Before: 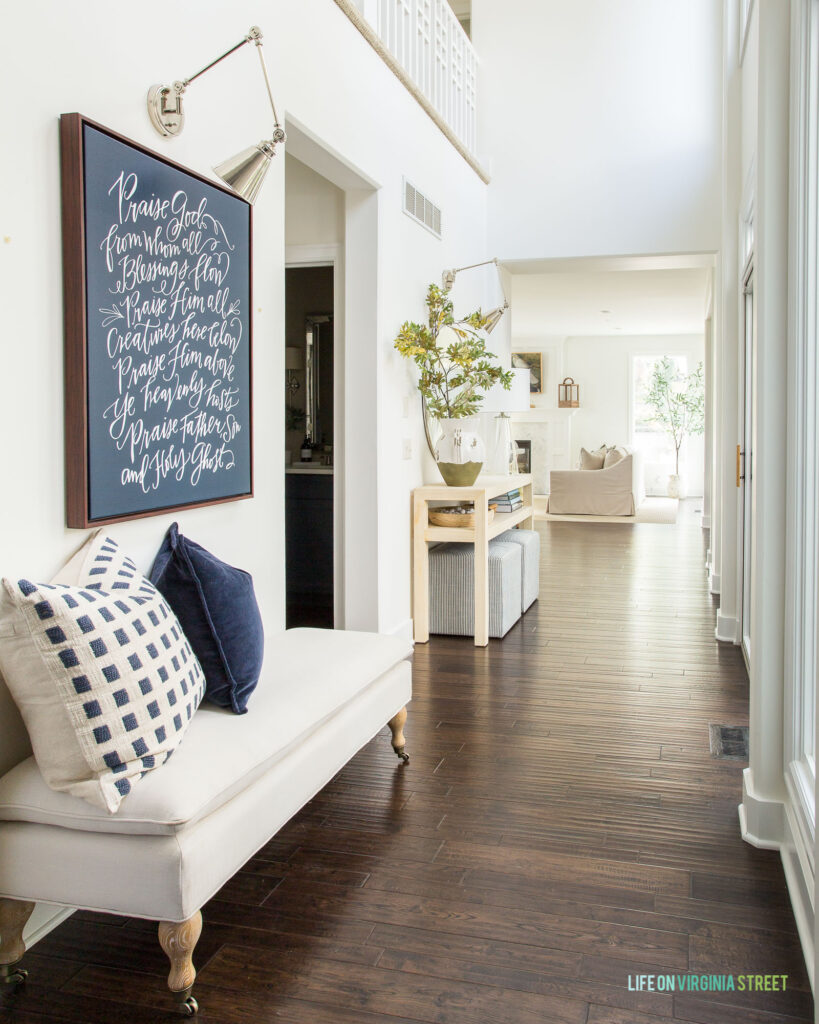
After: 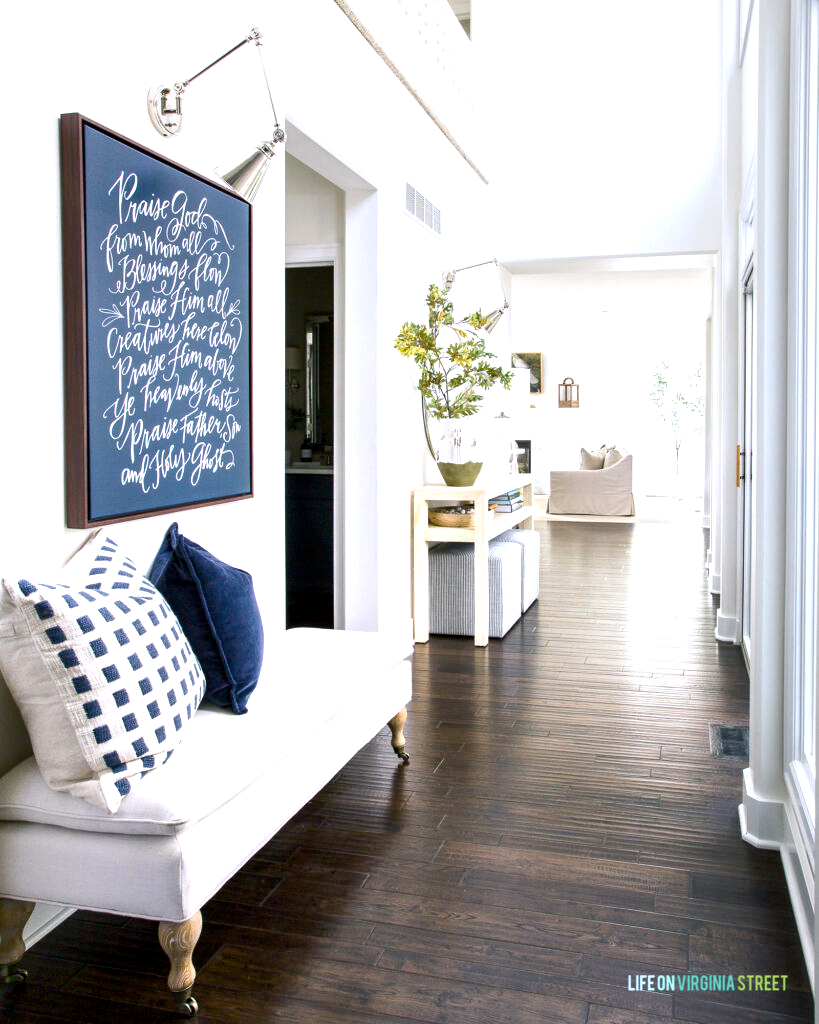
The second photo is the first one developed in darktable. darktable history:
white balance: red 0.926, green 1.003, blue 1.133
color balance rgb: shadows lift › chroma 2%, shadows lift › hue 185.64°, power › luminance 1.48%, highlights gain › chroma 3%, highlights gain › hue 54.51°, global offset › luminance -0.4%, perceptual saturation grading › highlights -18.47%, perceptual saturation grading › mid-tones 6.62%, perceptual saturation grading › shadows 28.22%, perceptual brilliance grading › highlights 15.68%, perceptual brilliance grading › shadows -14.29%, global vibrance 25.96%, contrast 6.45%
